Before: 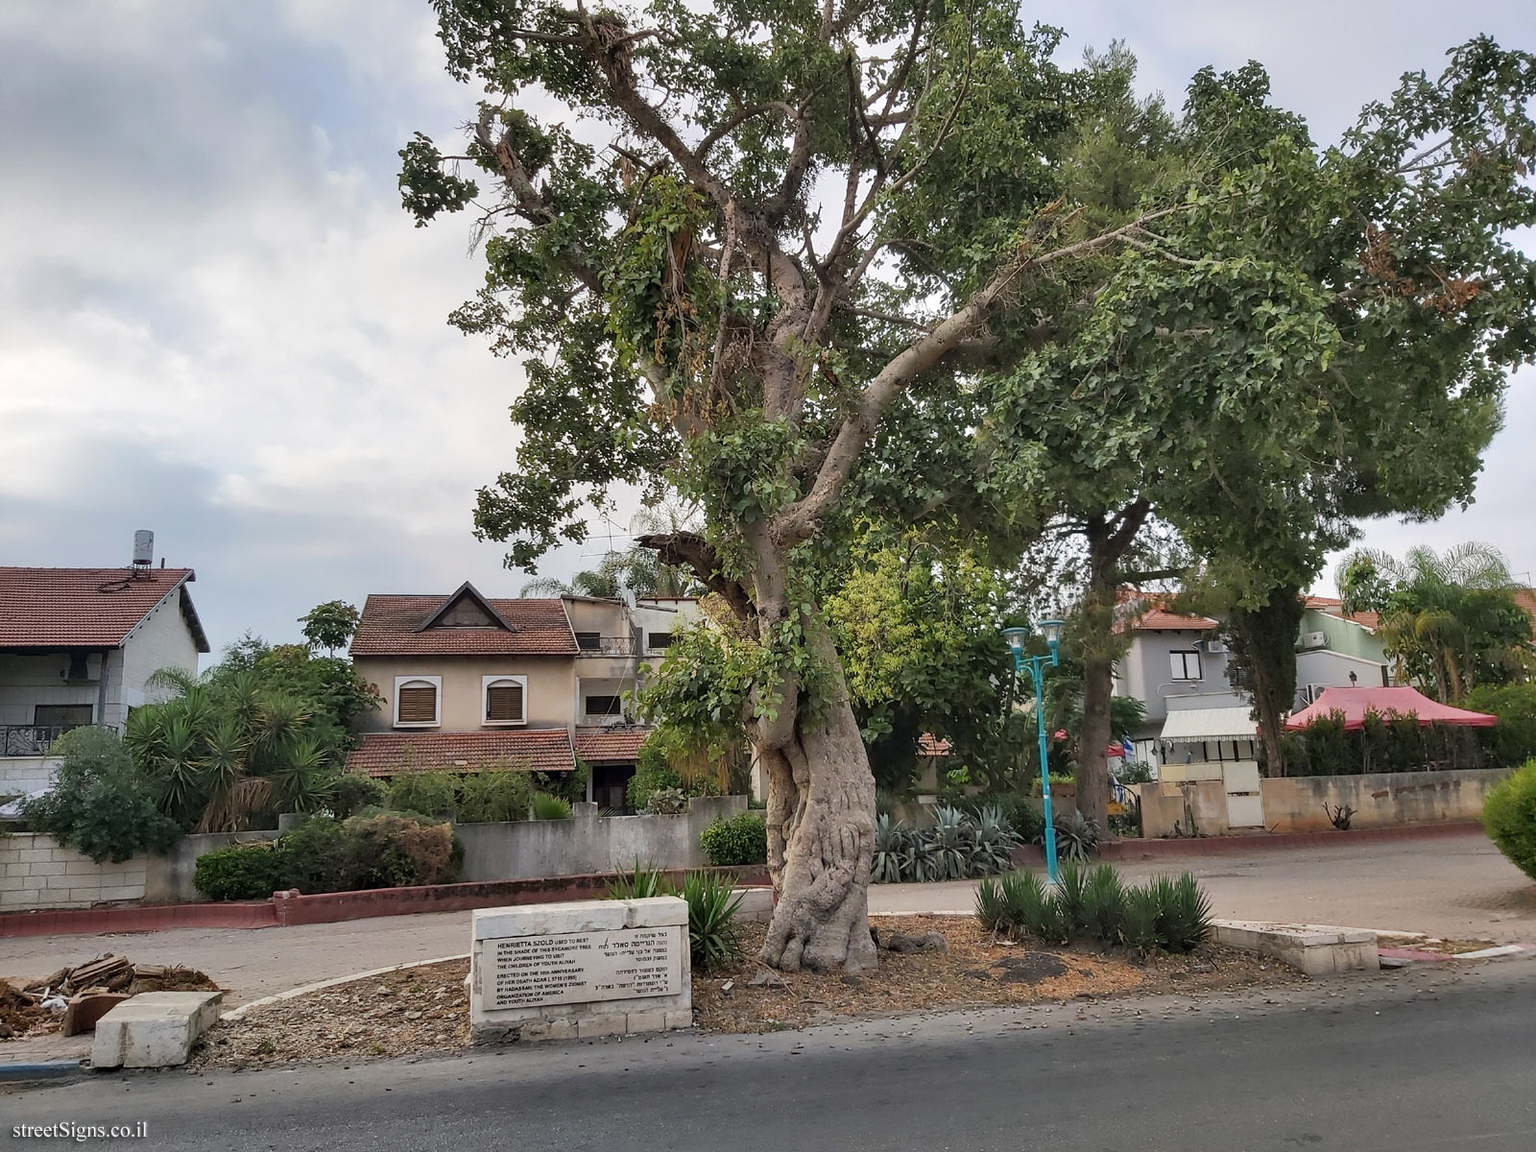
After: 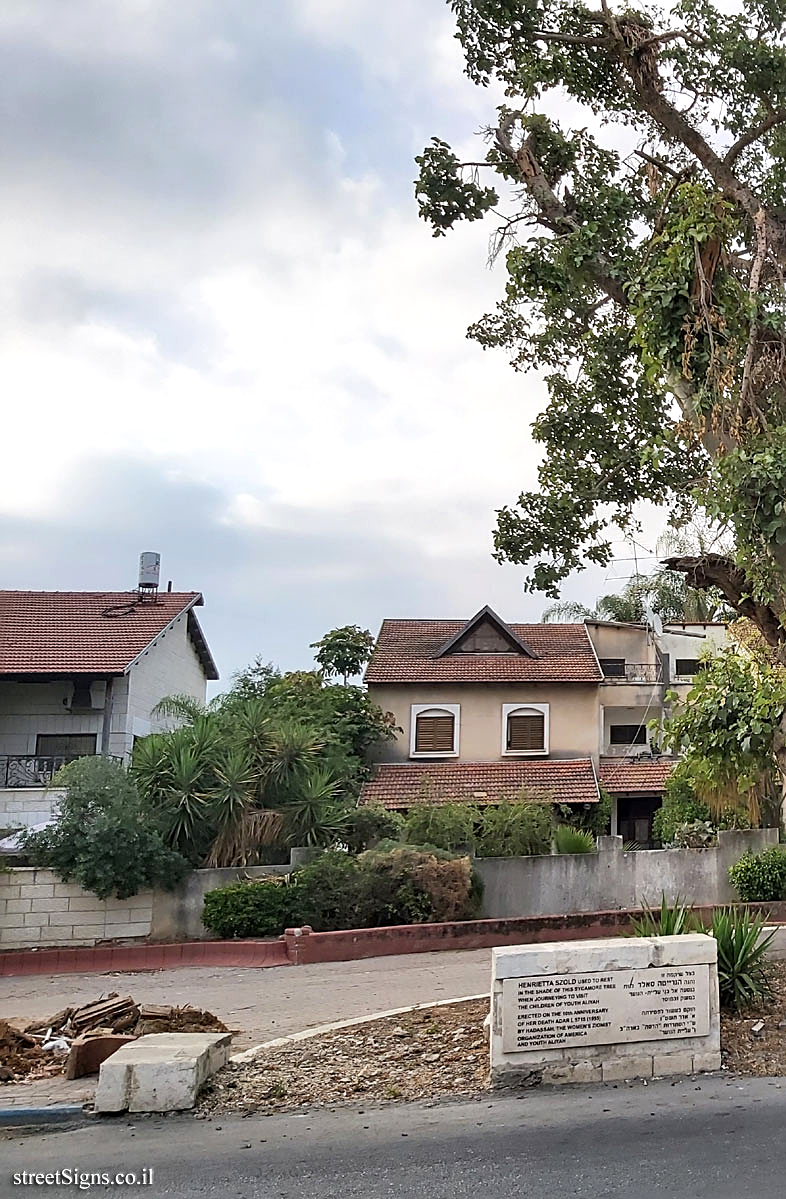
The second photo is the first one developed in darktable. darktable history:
exposure: exposure 0.3 EV, compensate highlight preservation false
sharpen: on, module defaults
crop and rotate: left 0%, top 0%, right 50.845%
